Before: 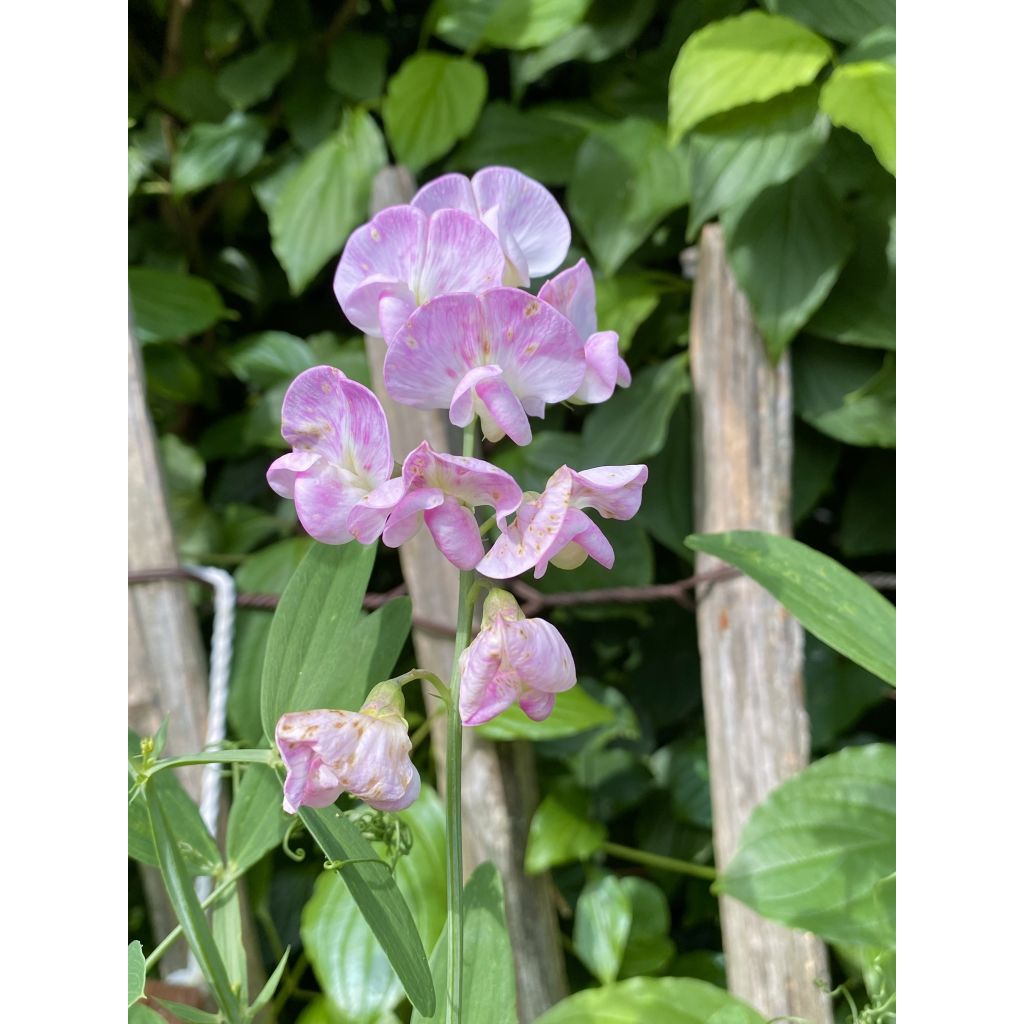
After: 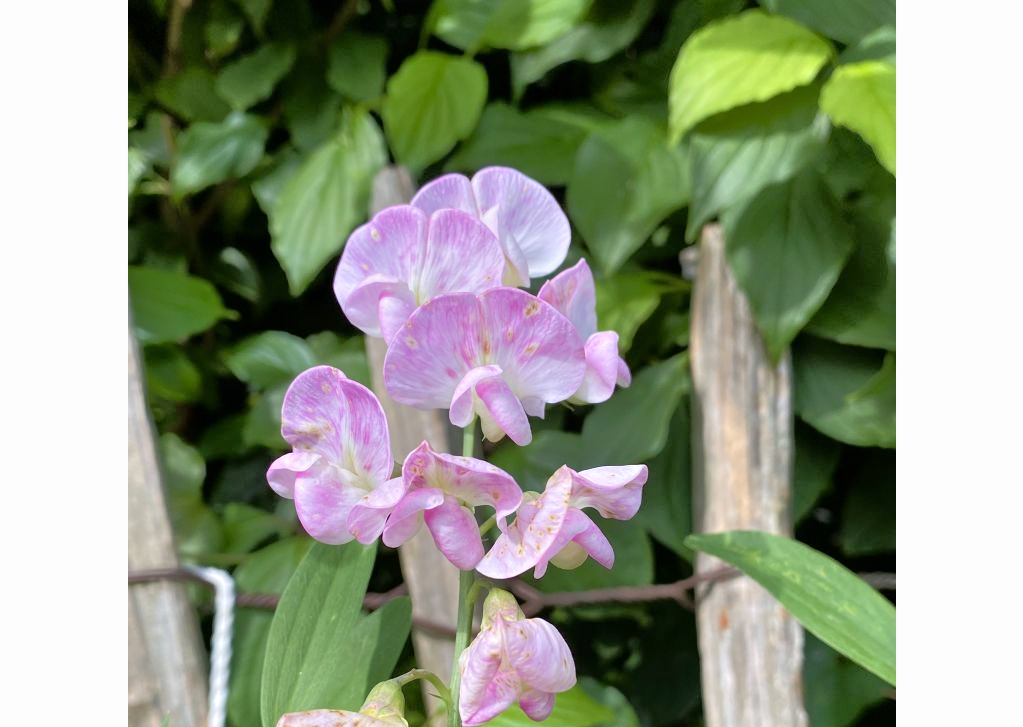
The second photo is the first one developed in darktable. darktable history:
crop: right 0%, bottom 28.915%
tone equalizer: -8 EV -0.532 EV, -7 EV -0.336 EV, -6 EV -0.088 EV, -5 EV 0.434 EV, -4 EV 0.958 EV, -3 EV 0.785 EV, -2 EV -0.013 EV, -1 EV 0.142 EV, +0 EV -0.035 EV
